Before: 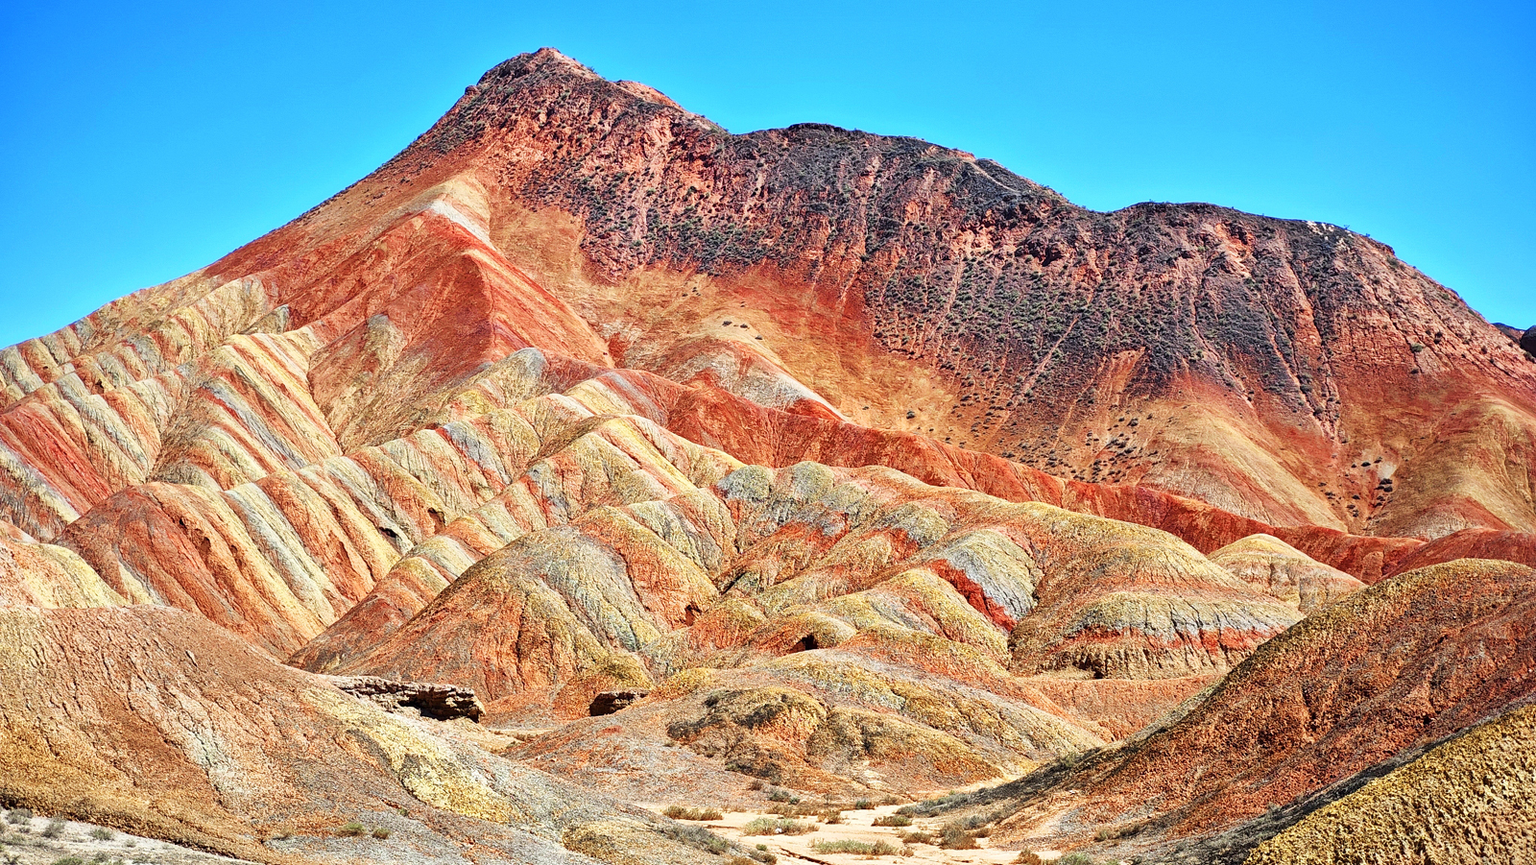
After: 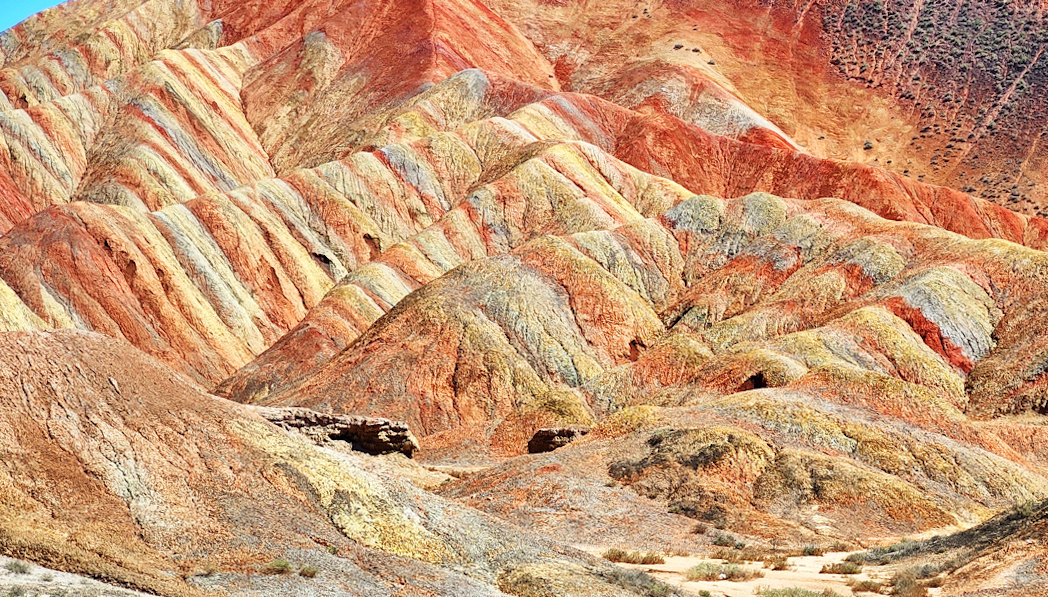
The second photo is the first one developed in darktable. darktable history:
crop and rotate: angle -1.04°, left 3.675%, top 31.533%, right 28.68%
